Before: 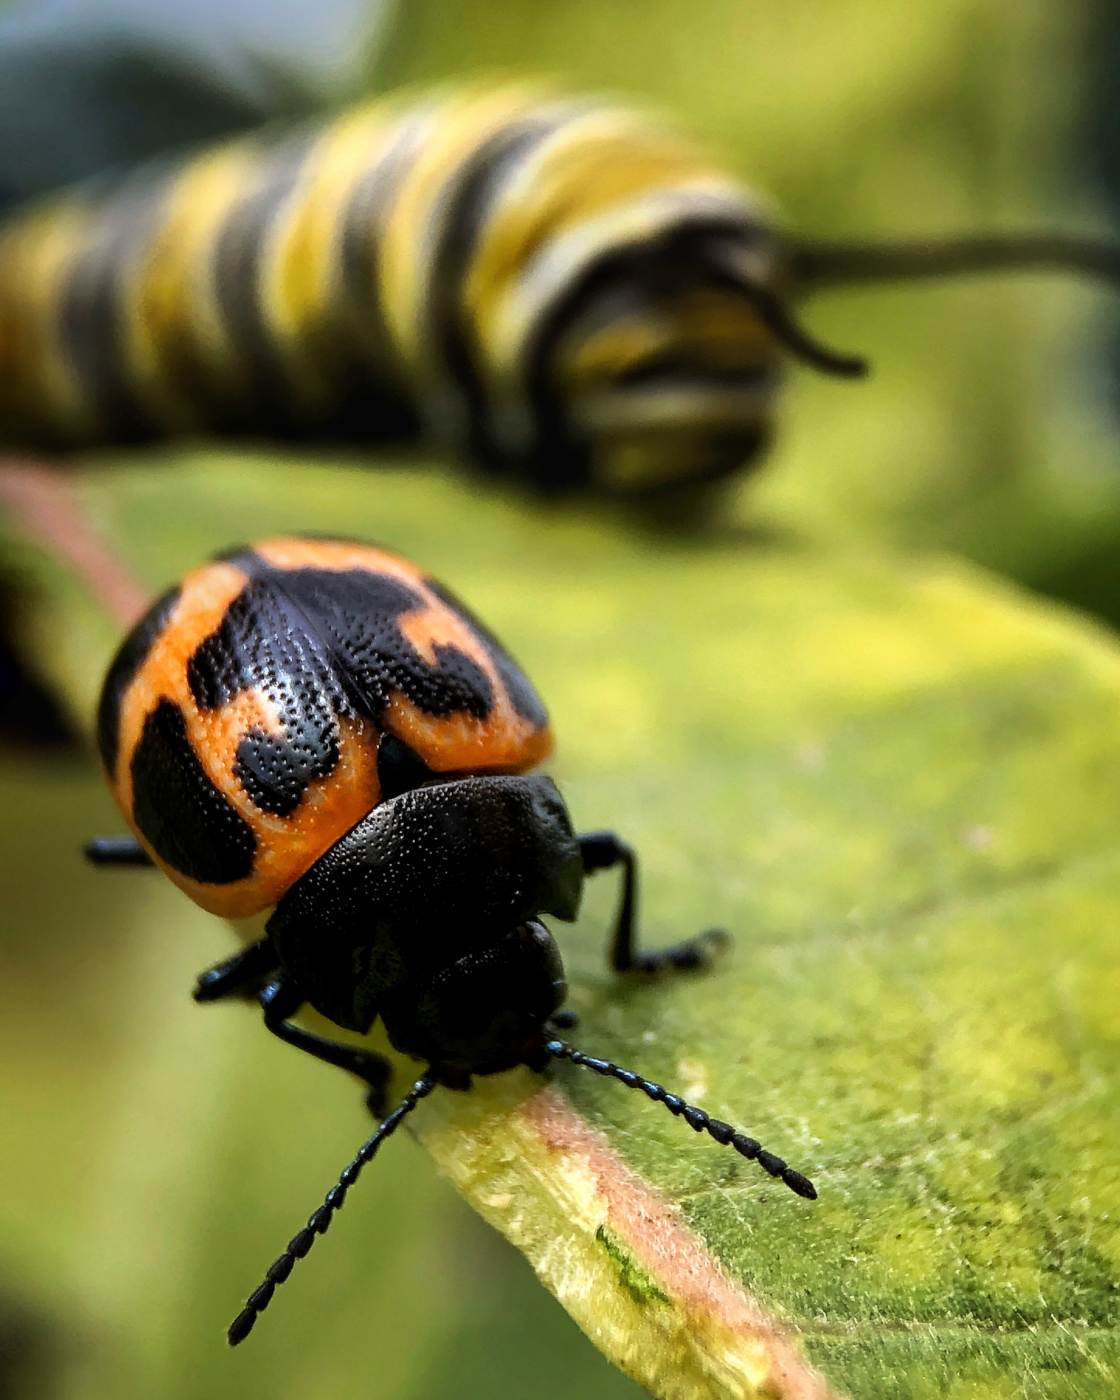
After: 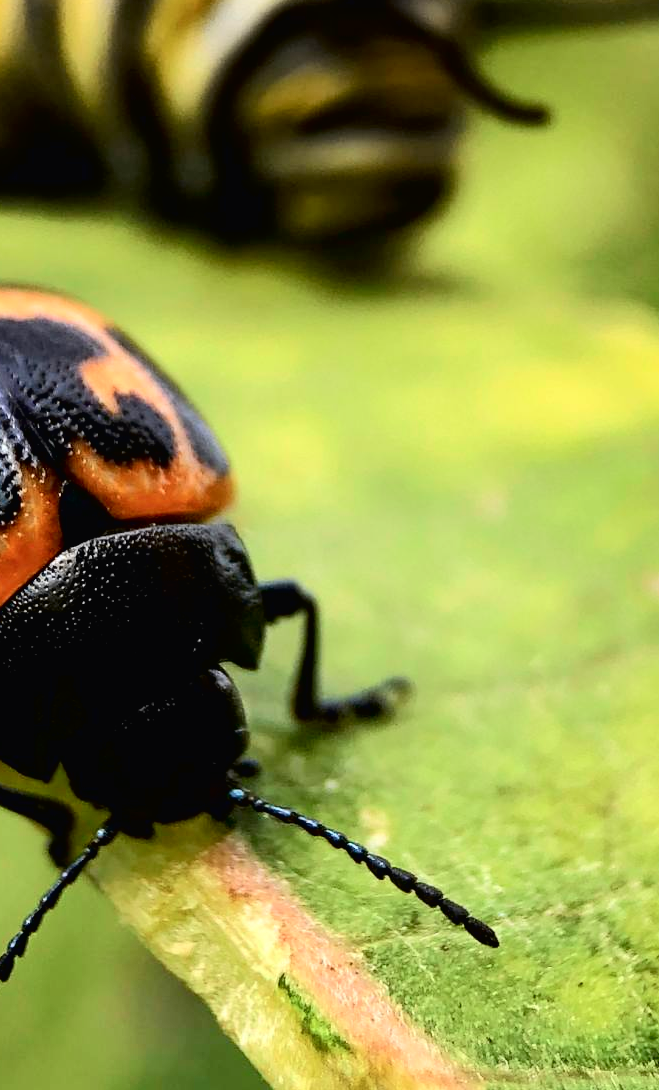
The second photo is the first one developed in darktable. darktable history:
crop and rotate: left 28.444%, top 18.097%, right 12.698%, bottom 4.015%
contrast brightness saturation: contrast 0.097, brightness 0.013, saturation 0.021
tone curve: curves: ch0 [(0, 0.013) (0.054, 0.018) (0.205, 0.191) (0.289, 0.292) (0.39, 0.424) (0.493, 0.551) (0.666, 0.743) (0.795, 0.841) (1, 0.998)]; ch1 [(0, 0) (0.385, 0.343) (0.439, 0.415) (0.494, 0.495) (0.501, 0.501) (0.51, 0.509) (0.548, 0.554) (0.586, 0.601) (0.66, 0.687) (0.783, 0.804) (1, 1)]; ch2 [(0, 0) (0.304, 0.31) (0.403, 0.399) (0.441, 0.428) (0.47, 0.469) (0.498, 0.496) (0.524, 0.538) (0.566, 0.579) (0.633, 0.665) (0.7, 0.711) (1, 1)], color space Lab, independent channels, preserve colors none
